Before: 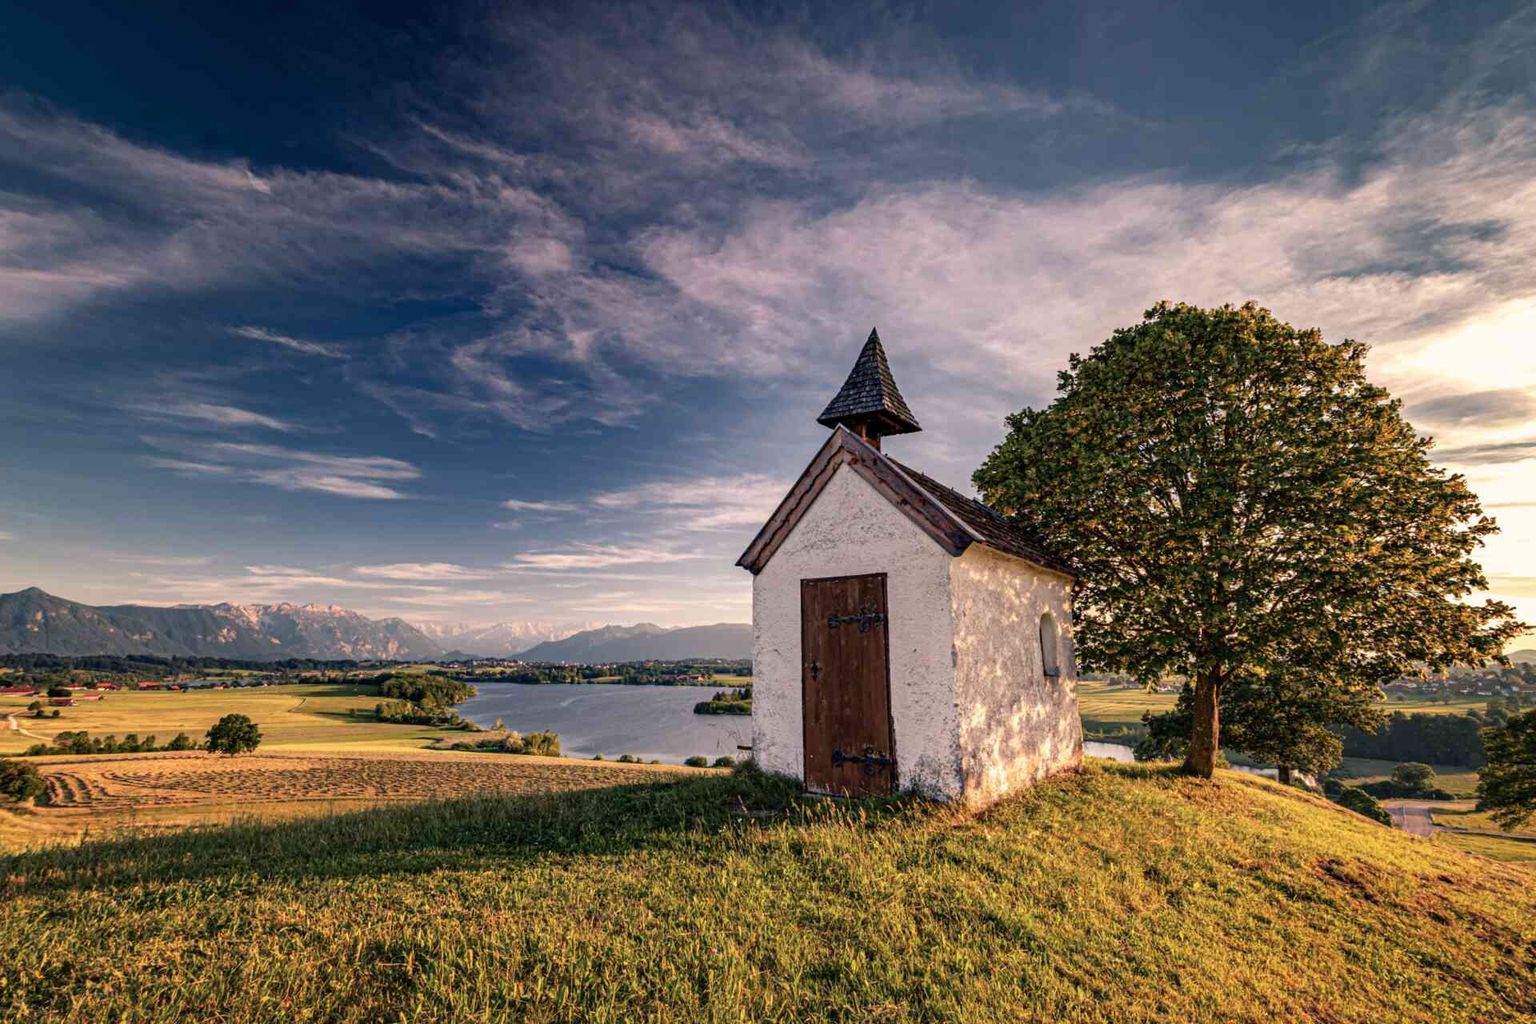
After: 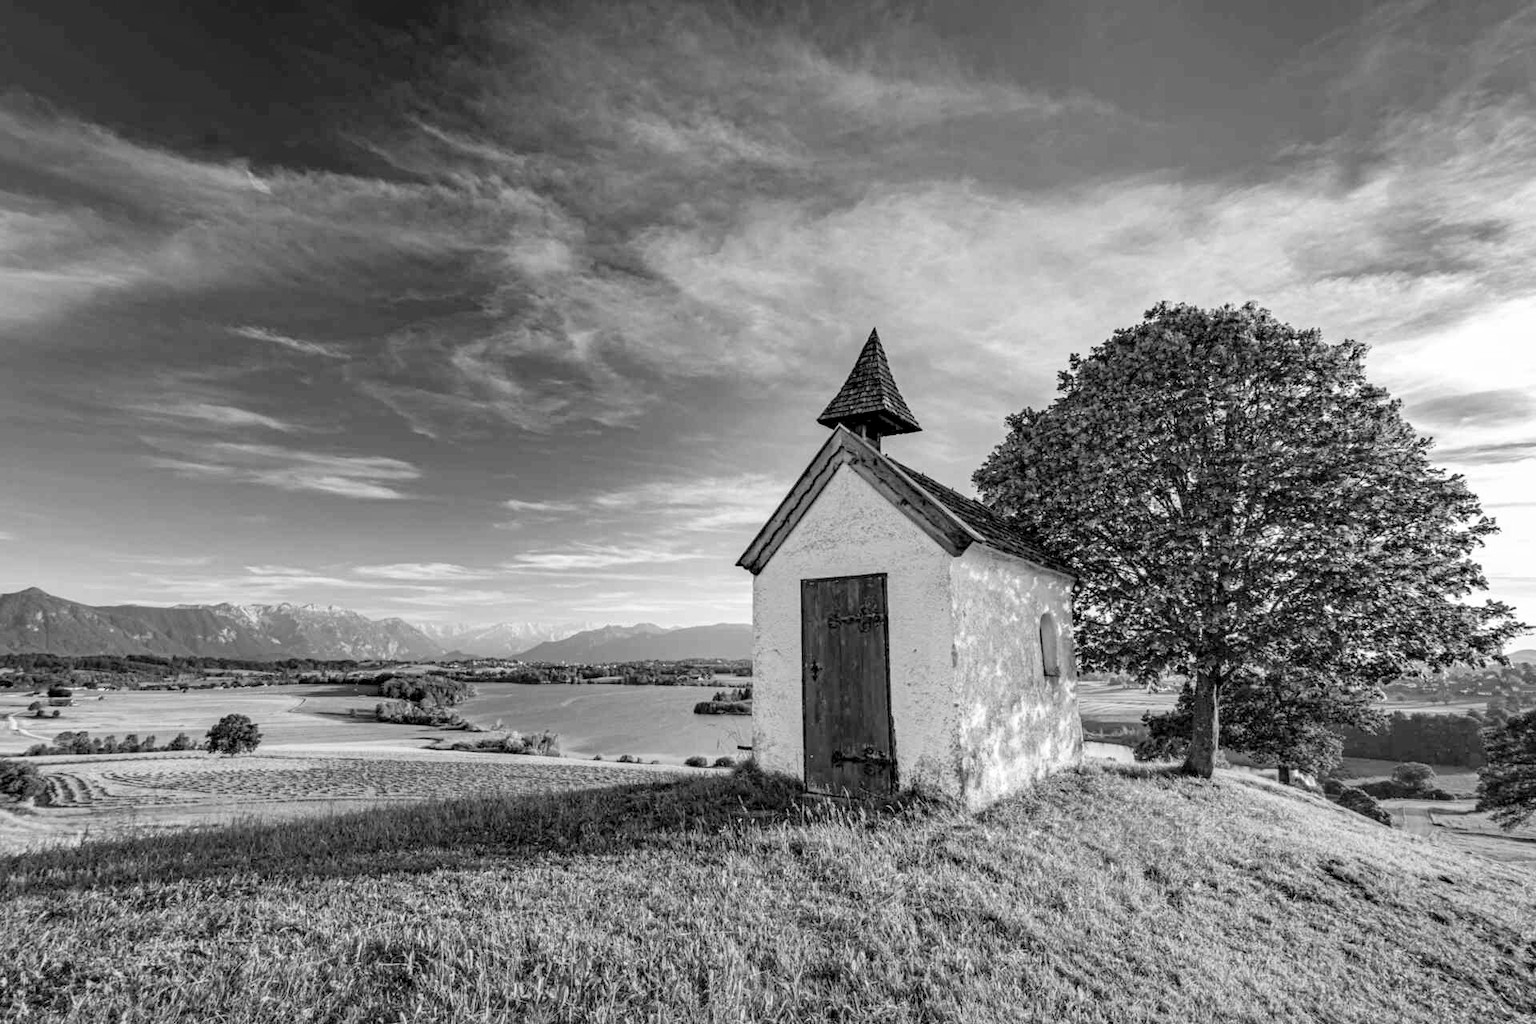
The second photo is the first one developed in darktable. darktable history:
contrast brightness saturation: brightness 0.18, saturation -0.5
contrast equalizer: octaves 7, y [[0.6 ×6], [0.55 ×6], [0 ×6], [0 ×6], [0 ×6]], mix 0.15
monochrome: on, module defaults
